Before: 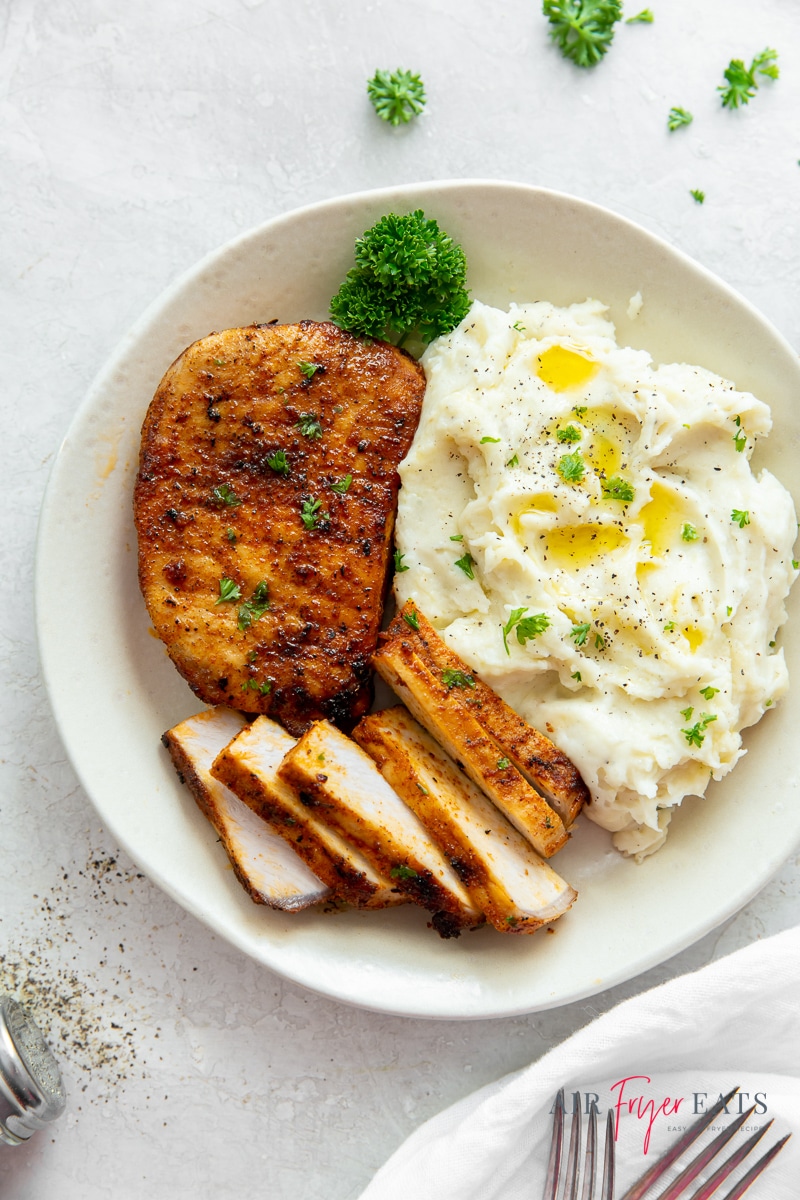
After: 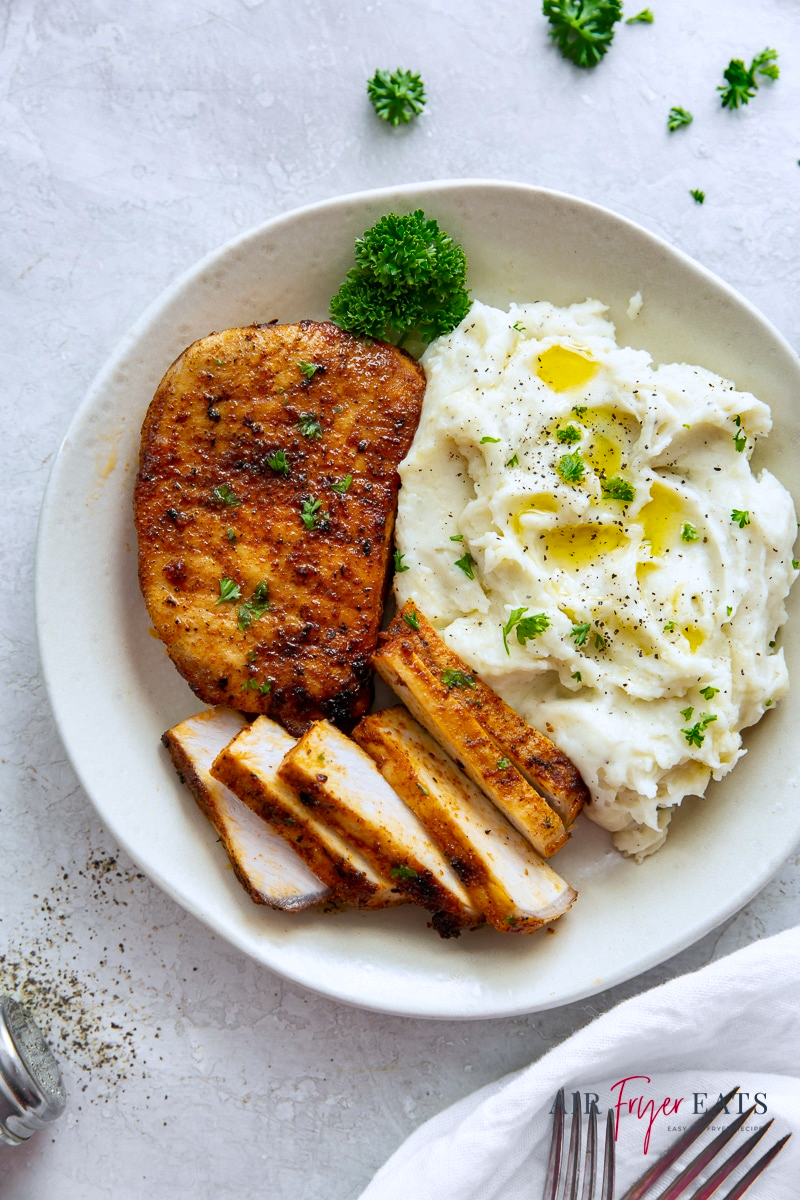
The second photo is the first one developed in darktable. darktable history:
white balance: red 0.984, blue 1.059
shadows and highlights: soften with gaussian
